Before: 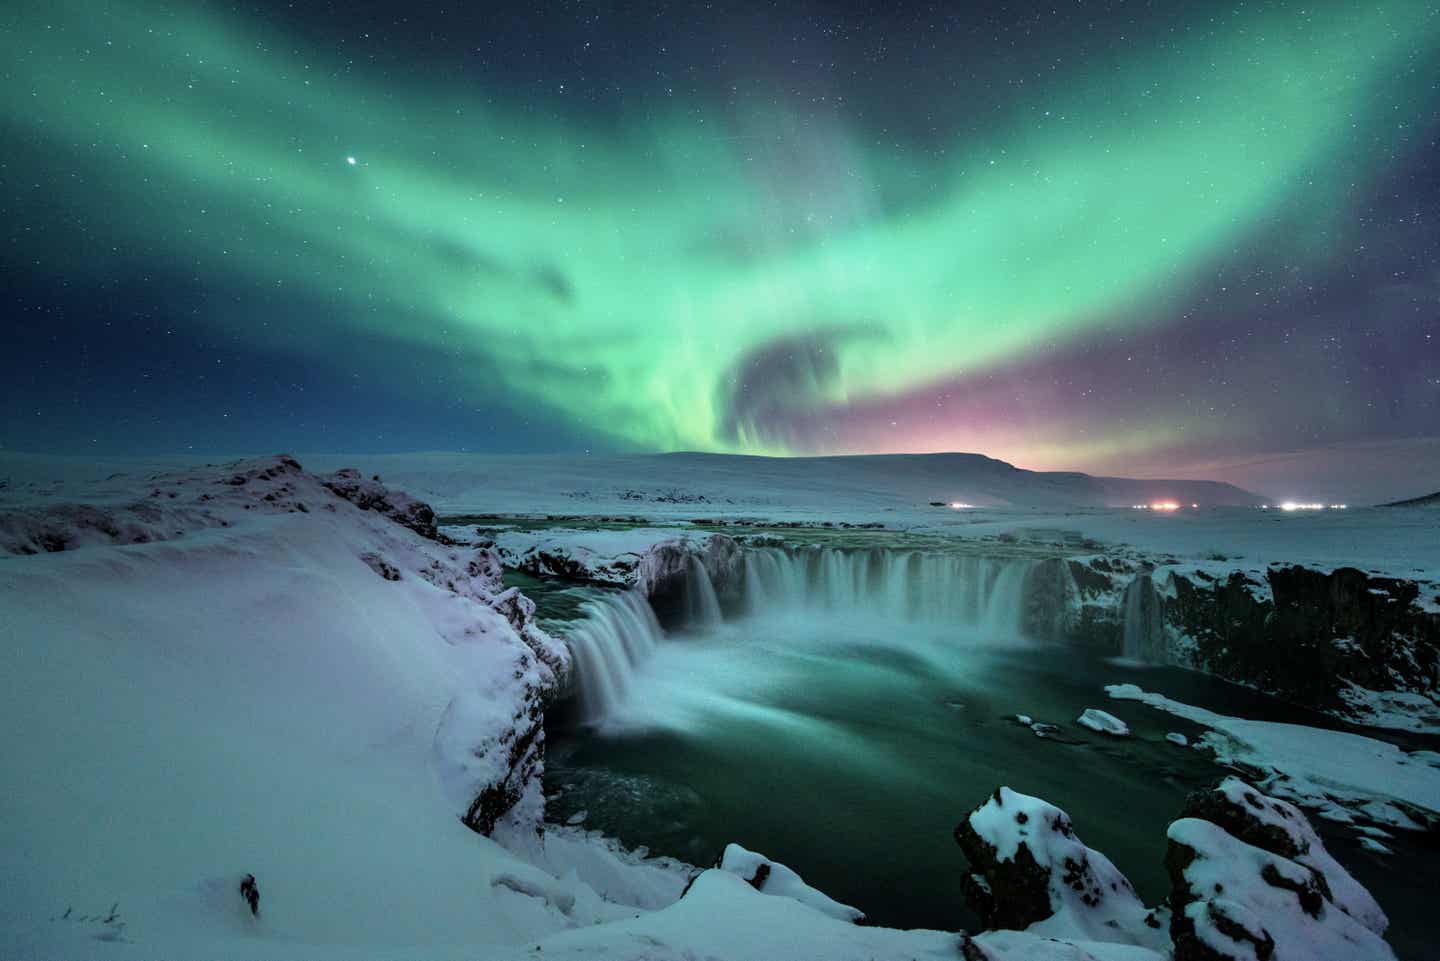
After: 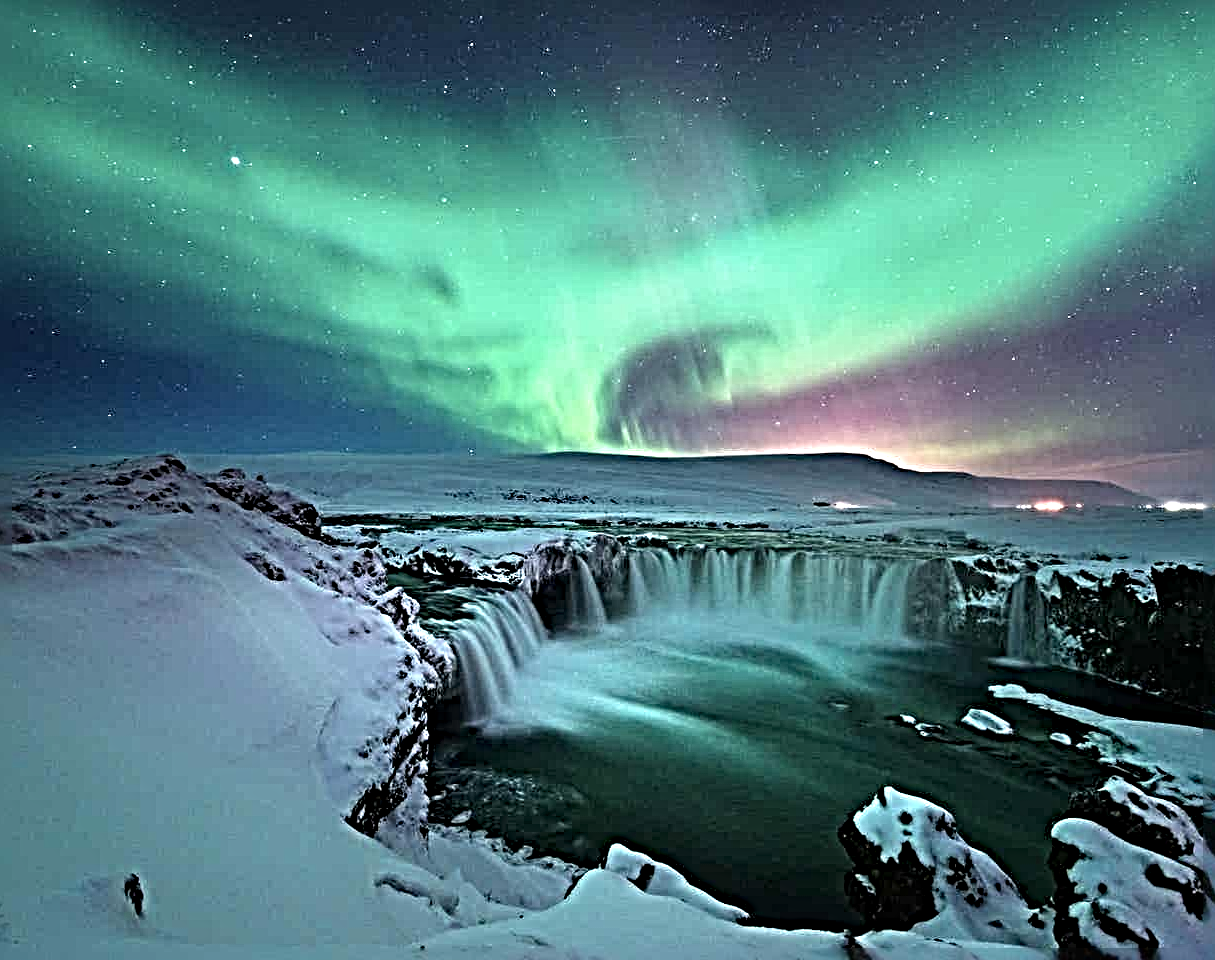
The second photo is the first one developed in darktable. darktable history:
crop: left 8.074%, right 7.489%
sharpen: radius 6.282, amount 1.792, threshold 0.196
exposure: exposure 0.202 EV, compensate highlight preservation false
